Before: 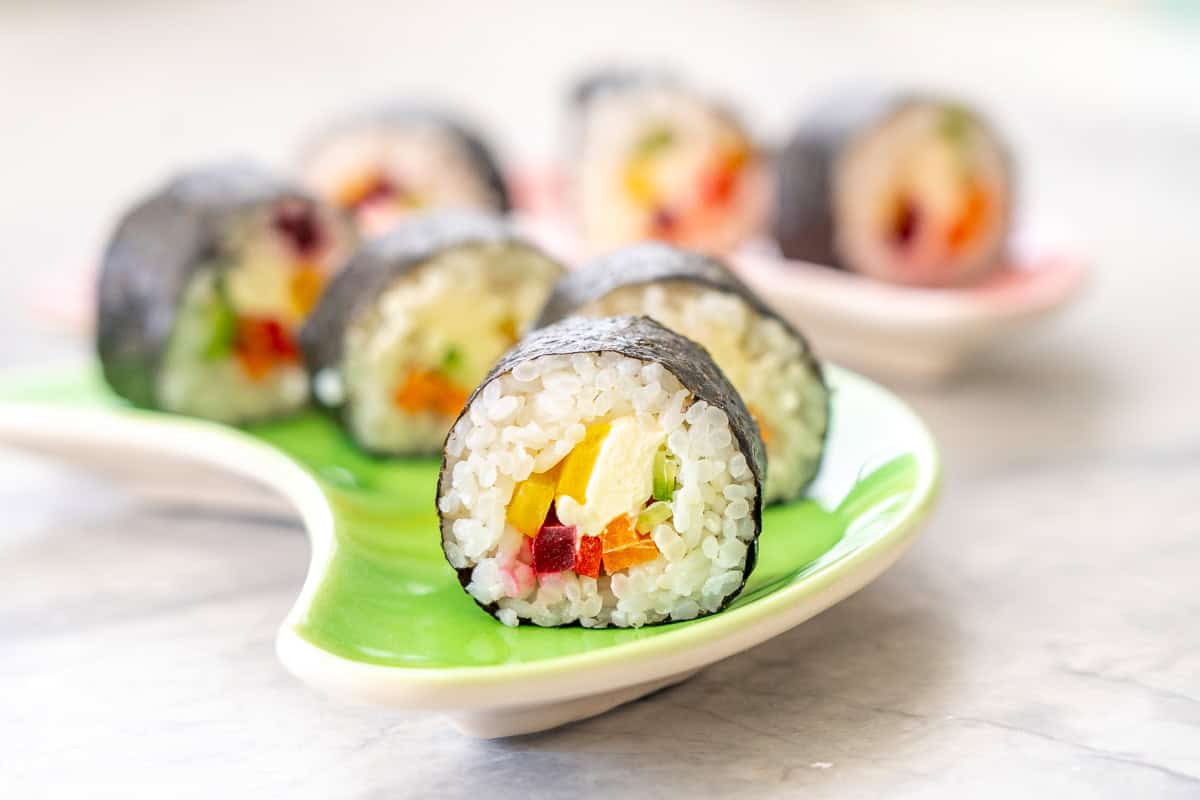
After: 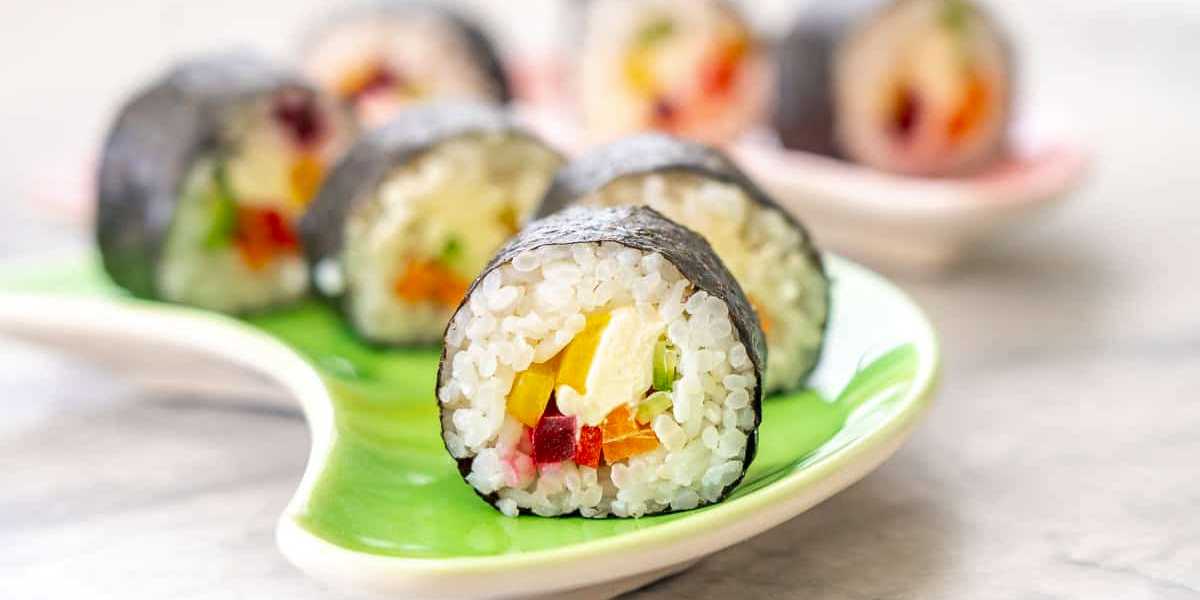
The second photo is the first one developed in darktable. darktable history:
shadows and highlights: shadows 37.27, highlights -28.18, soften with gaussian
crop: top 13.819%, bottom 11.169%
